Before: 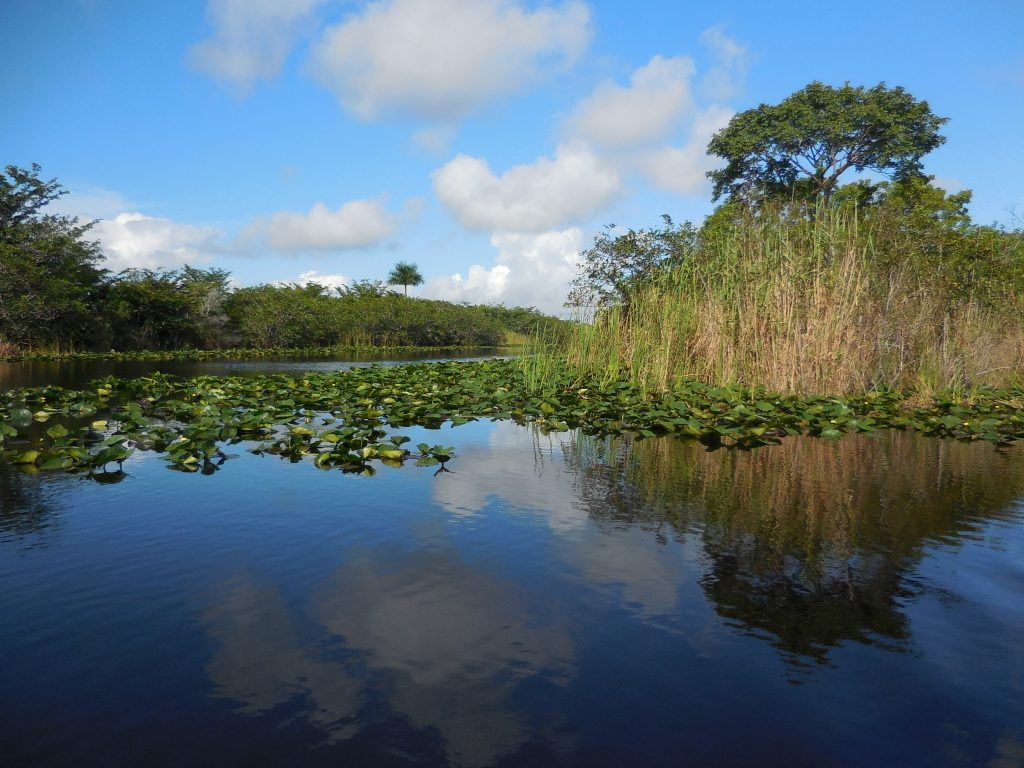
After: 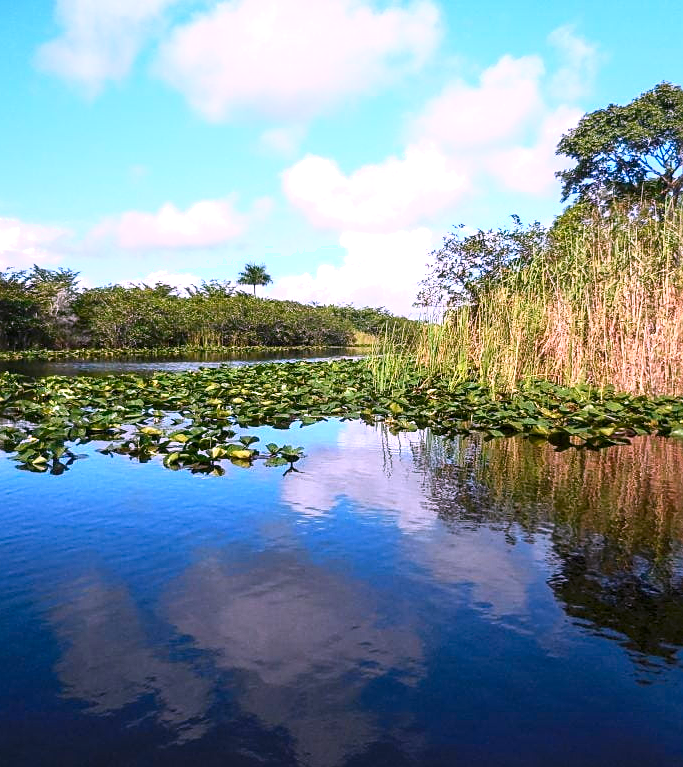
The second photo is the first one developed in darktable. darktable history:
crop and rotate: left 14.833%, right 18.406%
contrast brightness saturation: contrast 0.167, saturation 0.315
sharpen: on, module defaults
color correction: highlights a* 16.14, highlights b* -19.97
shadows and highlights: shadows -0.438, highlights 40.25
local contrast: on, module defaults
exposure: black level correction 0, exposure 0.699 EV, compensate highlight preservation false
